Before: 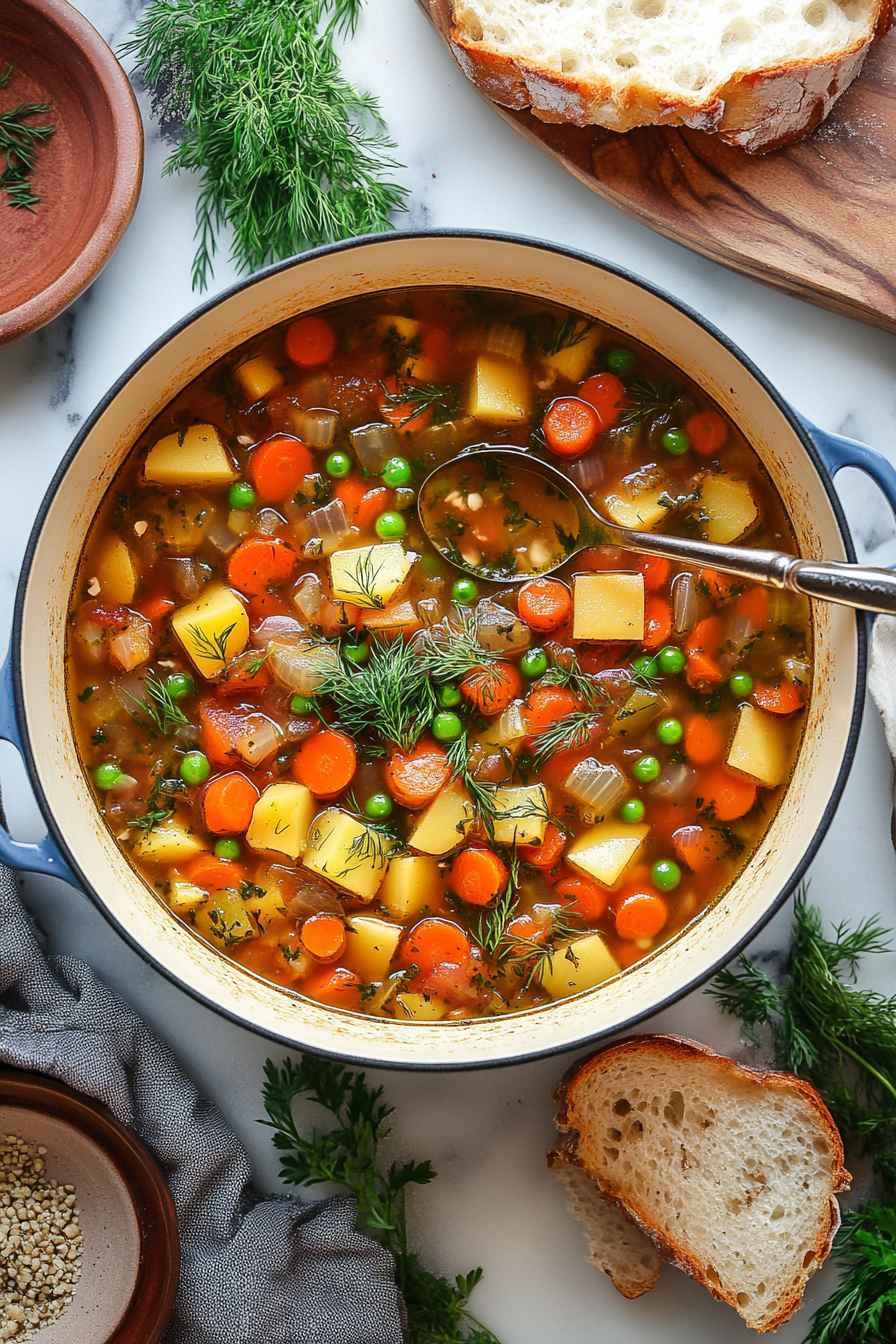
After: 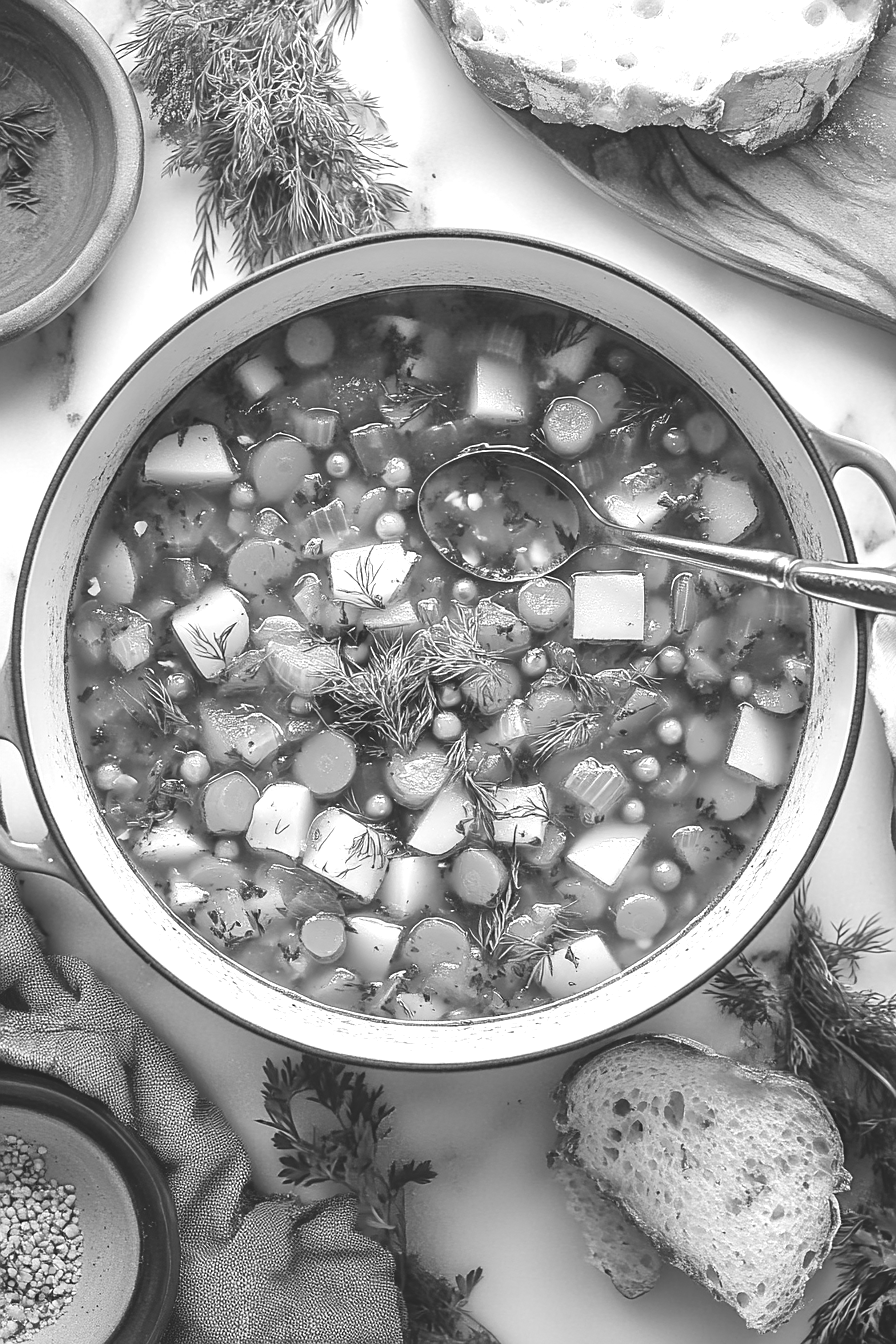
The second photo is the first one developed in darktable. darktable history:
monochrome: a 26.22, b 42.67, size 0.8
colorize: saturation 60%, source mix 100%
sharpen: amount 0.2
